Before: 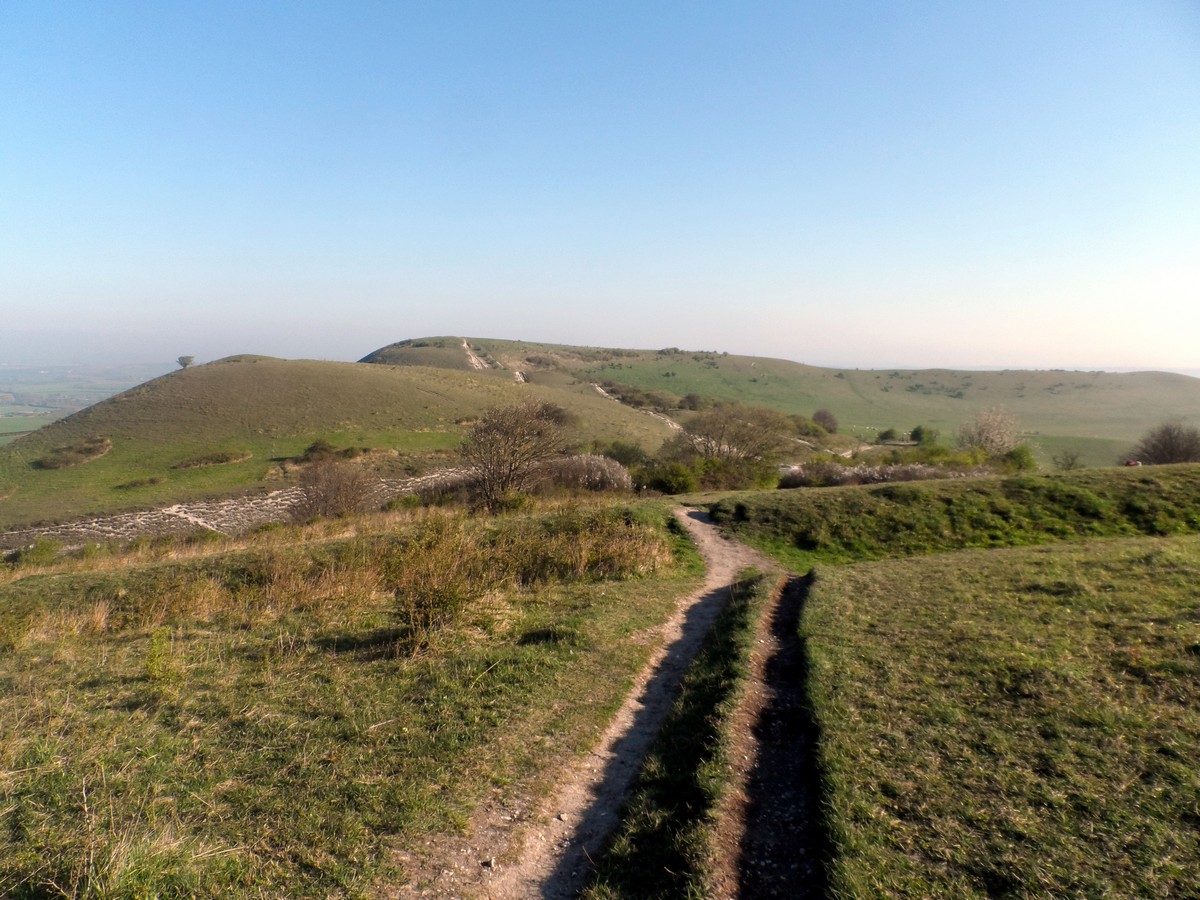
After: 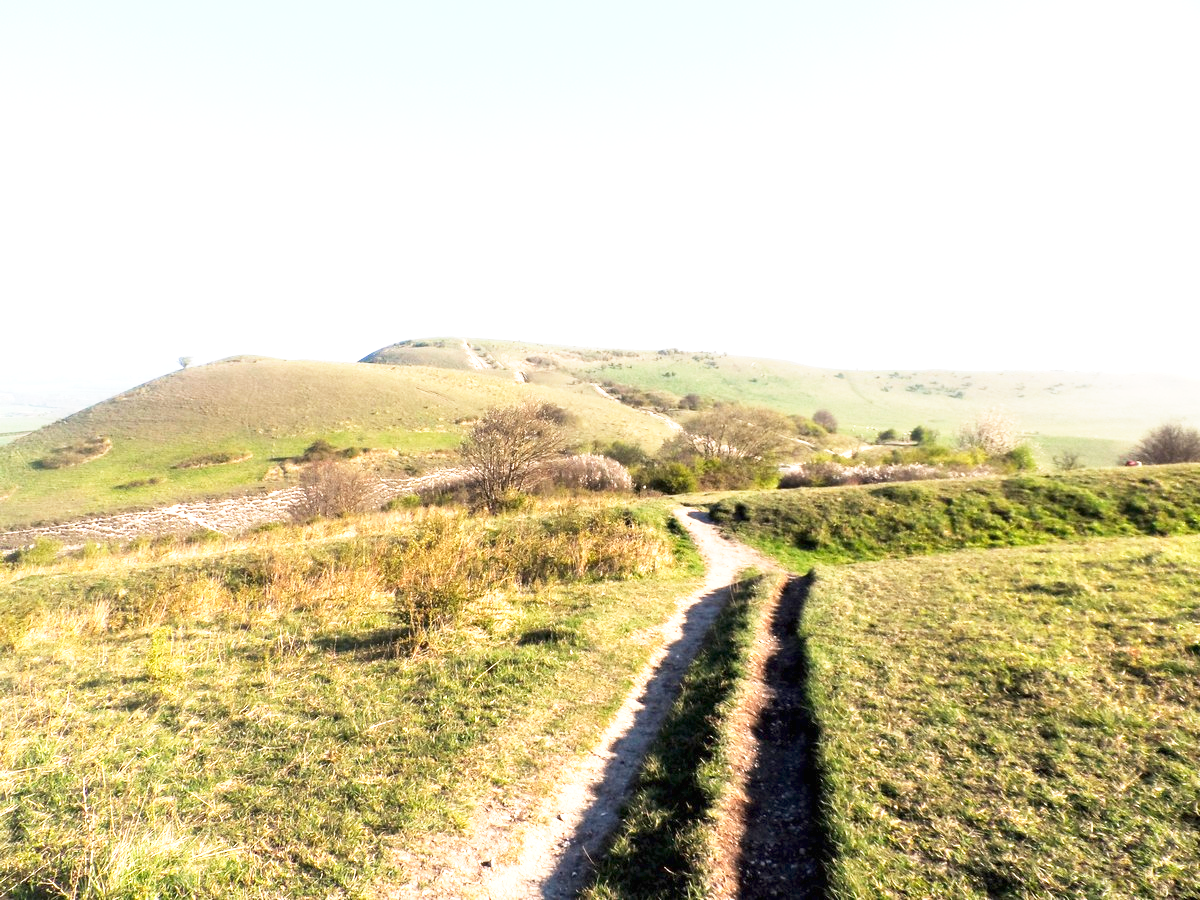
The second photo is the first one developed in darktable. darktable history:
exposure: black level correction 0, exposure 1.391 EV, compensate exposure bias true, compensate highlight preservation false
base curve: curves: ch0 [(0, 0) (0.557, 0.834) (1, 1)], preserve colors none
